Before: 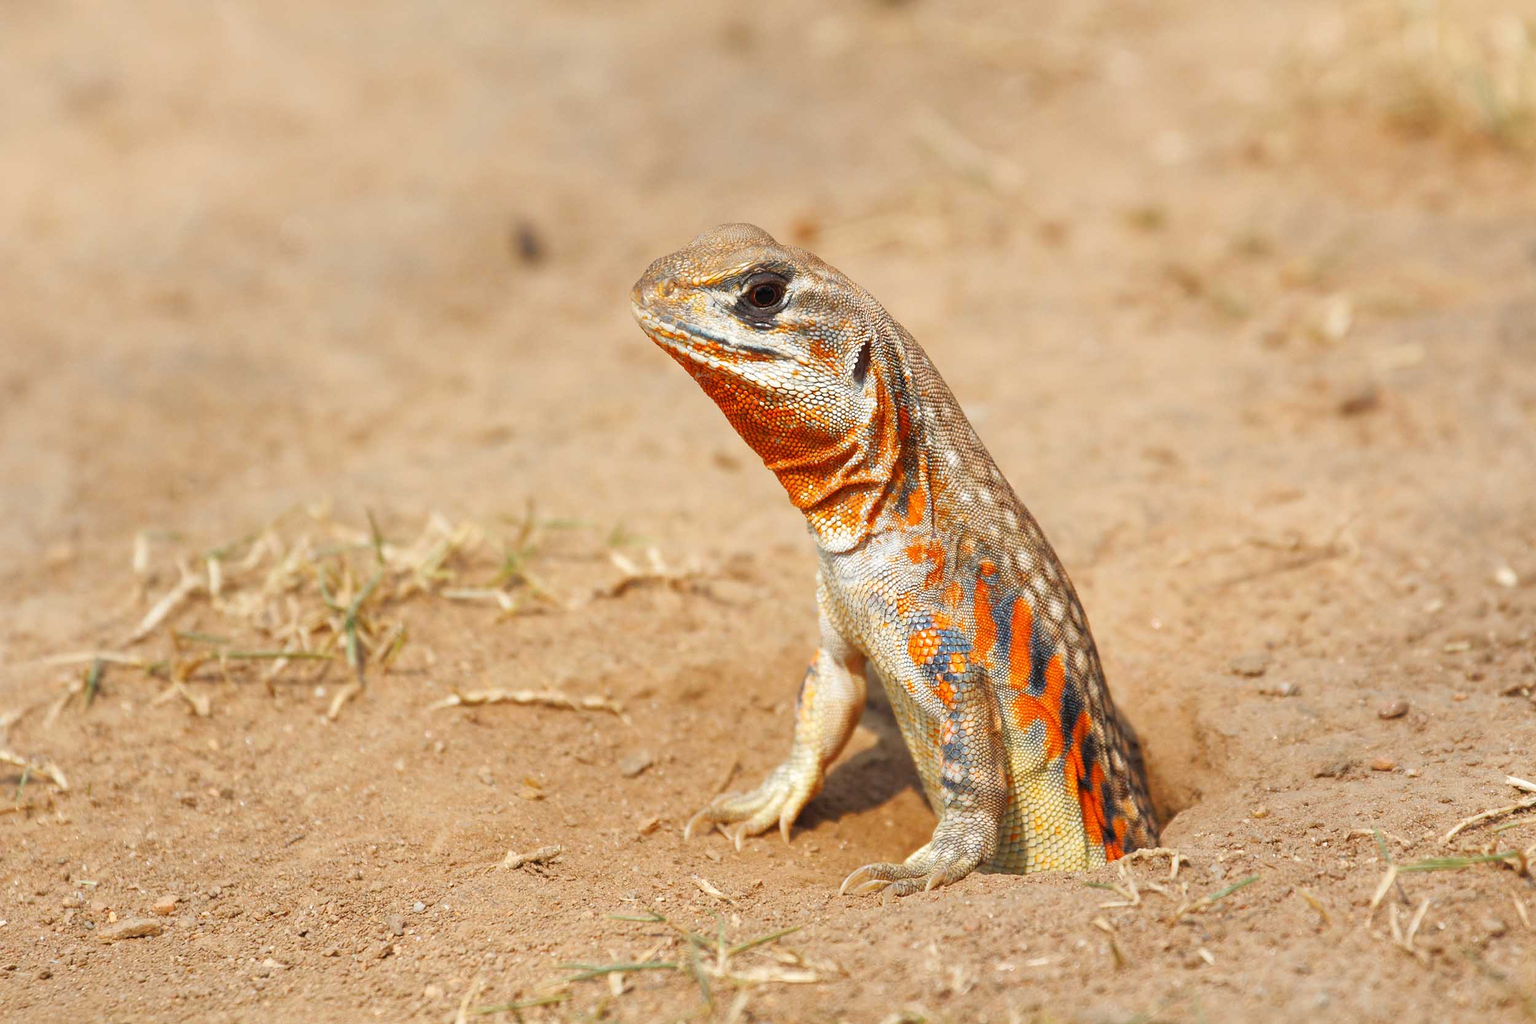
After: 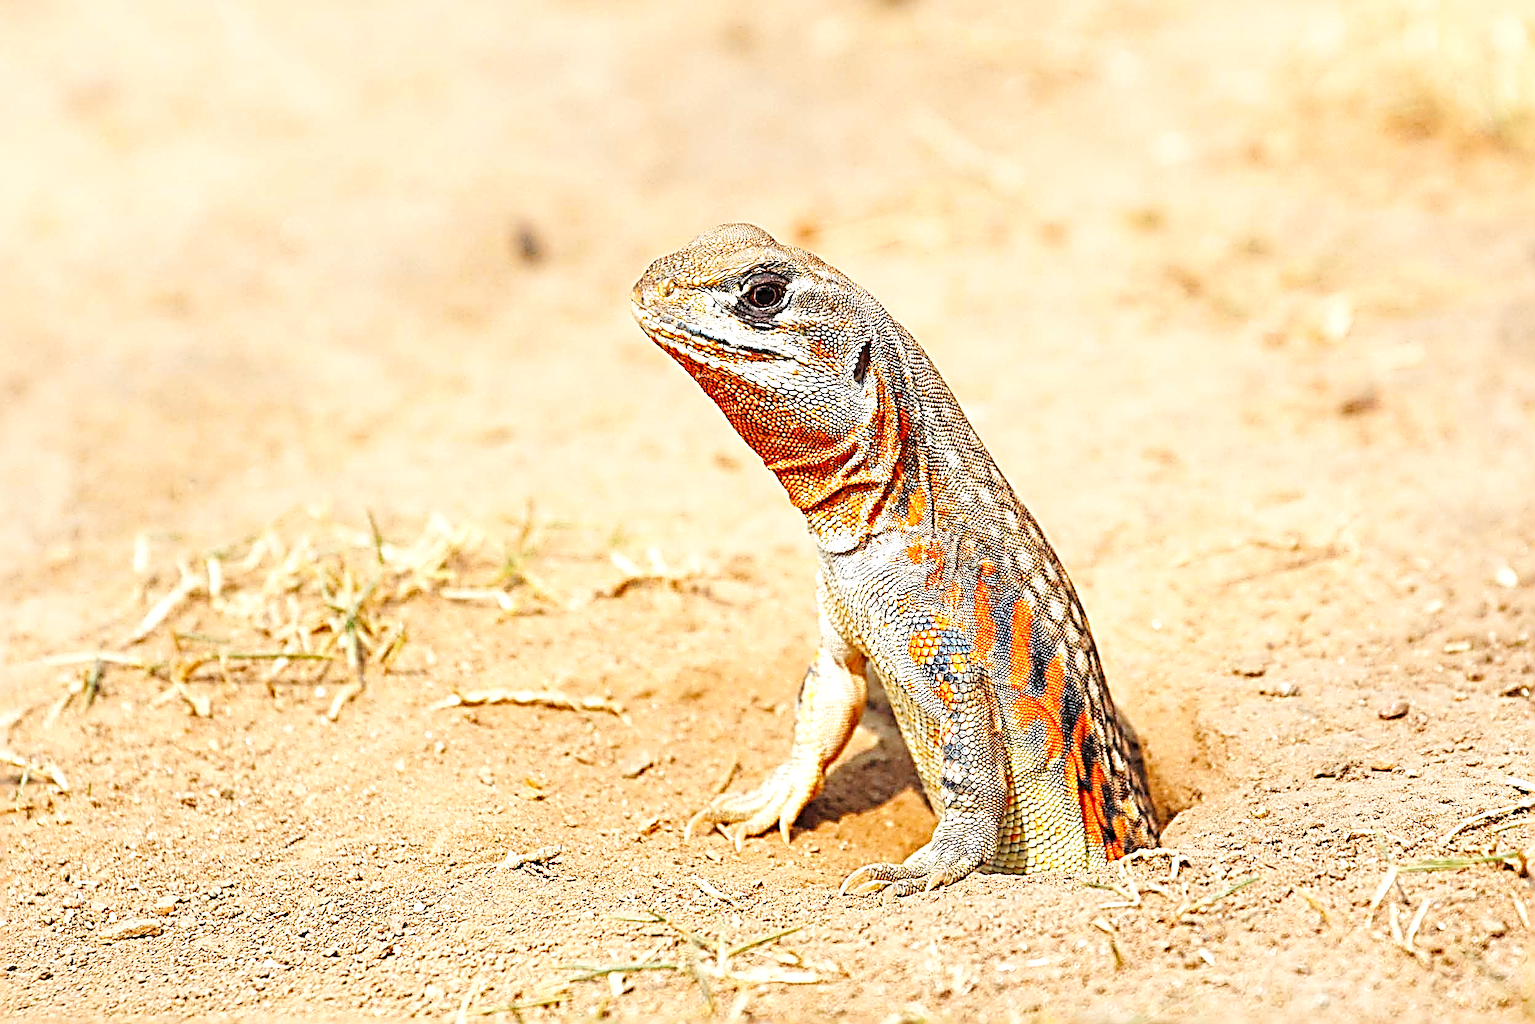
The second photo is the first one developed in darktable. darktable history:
sharpen: radius 4.005, amount 1.985
levels: levels [0, 0.476, 0.951]
base curve: curves: ch0 [(0, 0) (0.028, 0.03) (0.121, 0.232) (0.46, 0.748) (0.859, 0.968) (1, 1)], preserve colors none
tone equalizer: edges refinement/feathering 500, mask exposure compensation -1.57 EV, preserve details no
